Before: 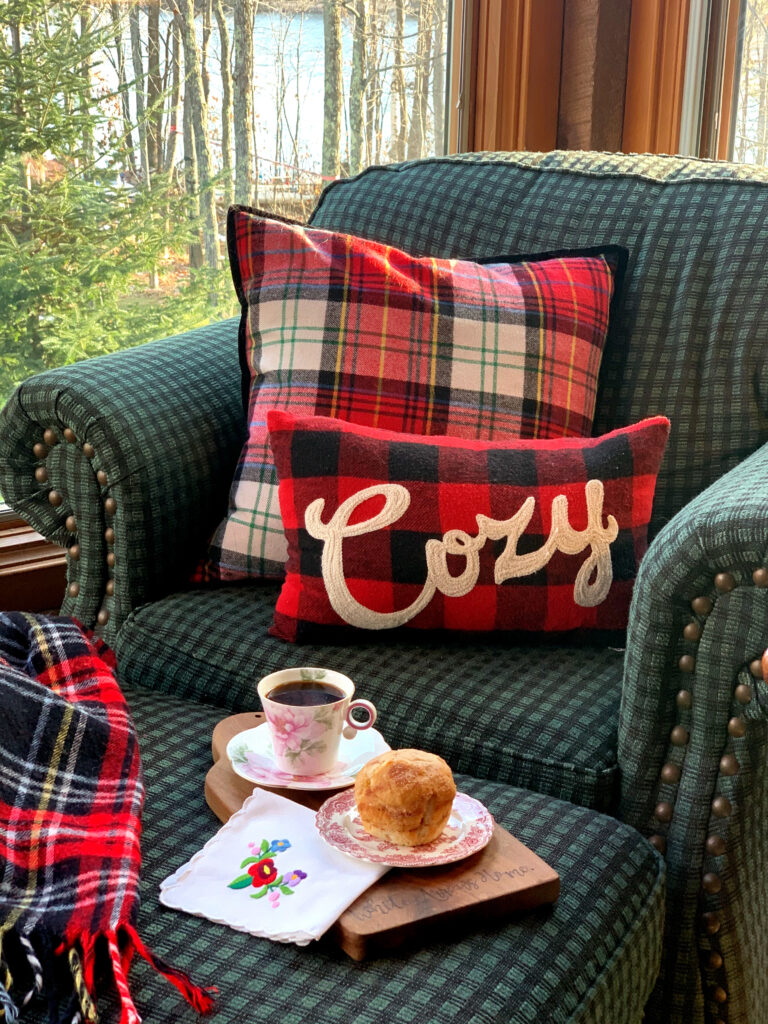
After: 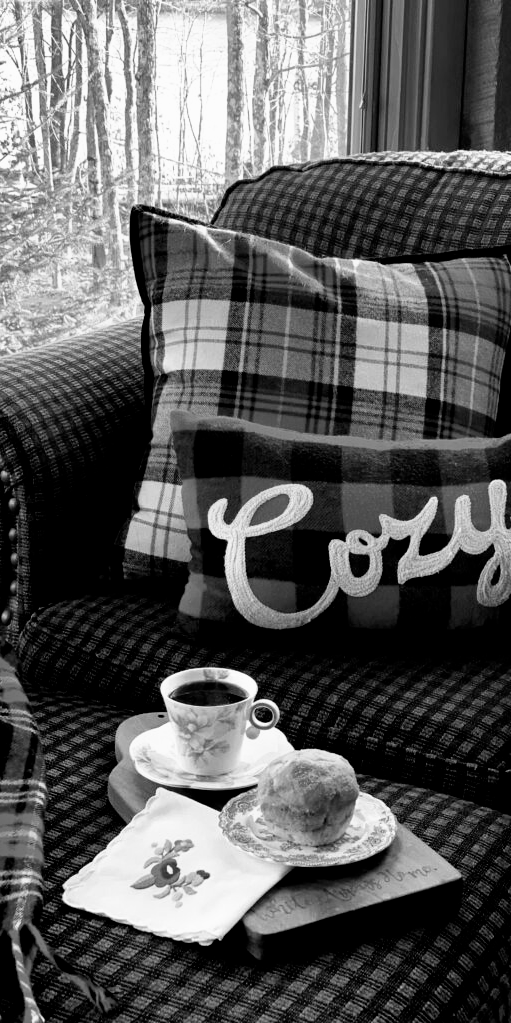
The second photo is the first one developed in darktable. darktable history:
filmic rgb: black relative exposure -5.5 EV, white relative exposure 2.5 EV, threshold 3 EV, target black luminance 0%, hardness 4.51, latitude 67.35%, contrast 1.453, shadows ↔ highlights balance -3.52%, preserve chrominance no, color science v4 (2020), contrast in shadows soft, enable highlight reconstruction true
color zones: curves: ch1 [(0.24, 0.629) (0.75, 0.5)]; ch2 [(0.255, 0.454) (0.745, 0.491)], mix 102.12%
exposure: exposure -0.21 EV, compensate highlight preservation false
crop and rotate: left 12.673%, right 20.66%
monochrome: on, module defaults
velvia: strength 9.25%
color calibration: illuminant as shot in camera, x 0.358, y 0.373, temperature 4628.91 K
